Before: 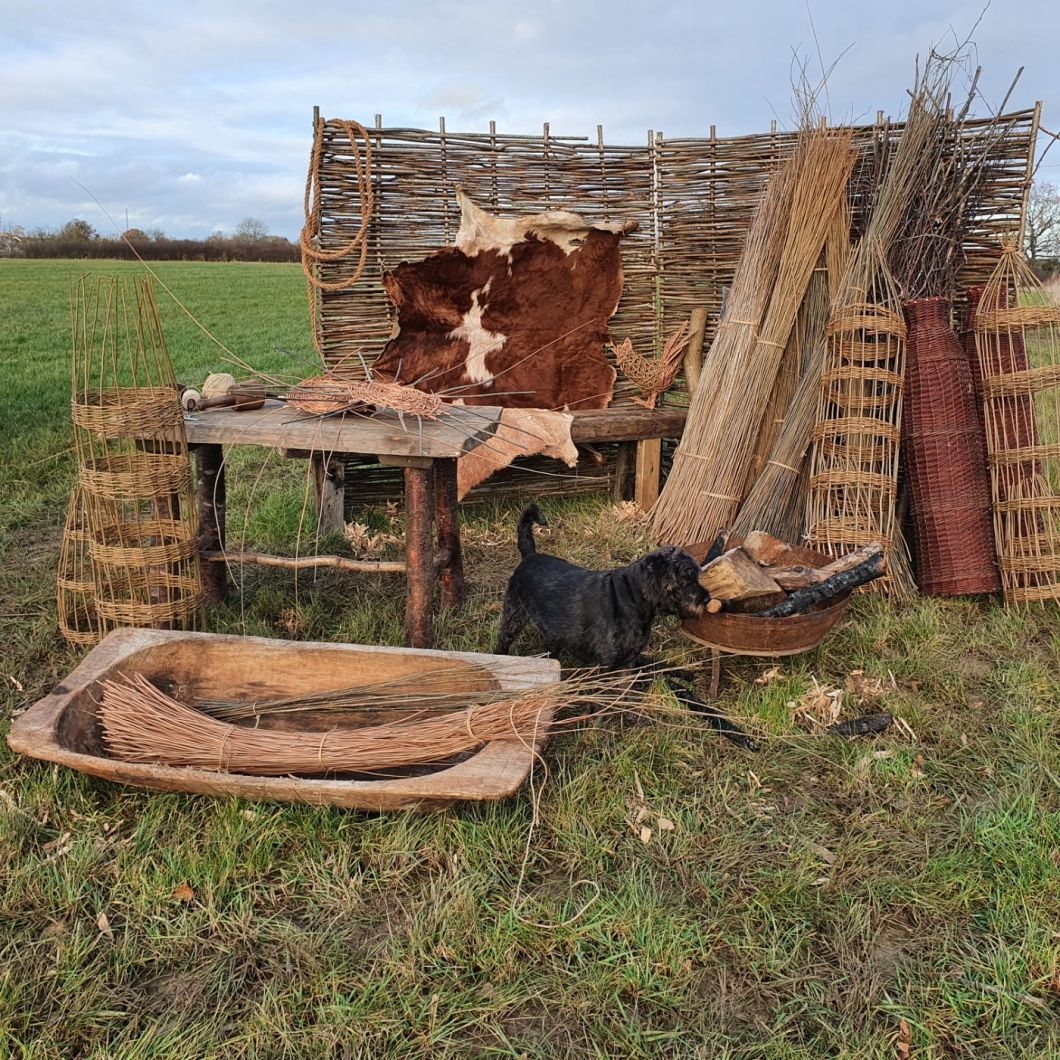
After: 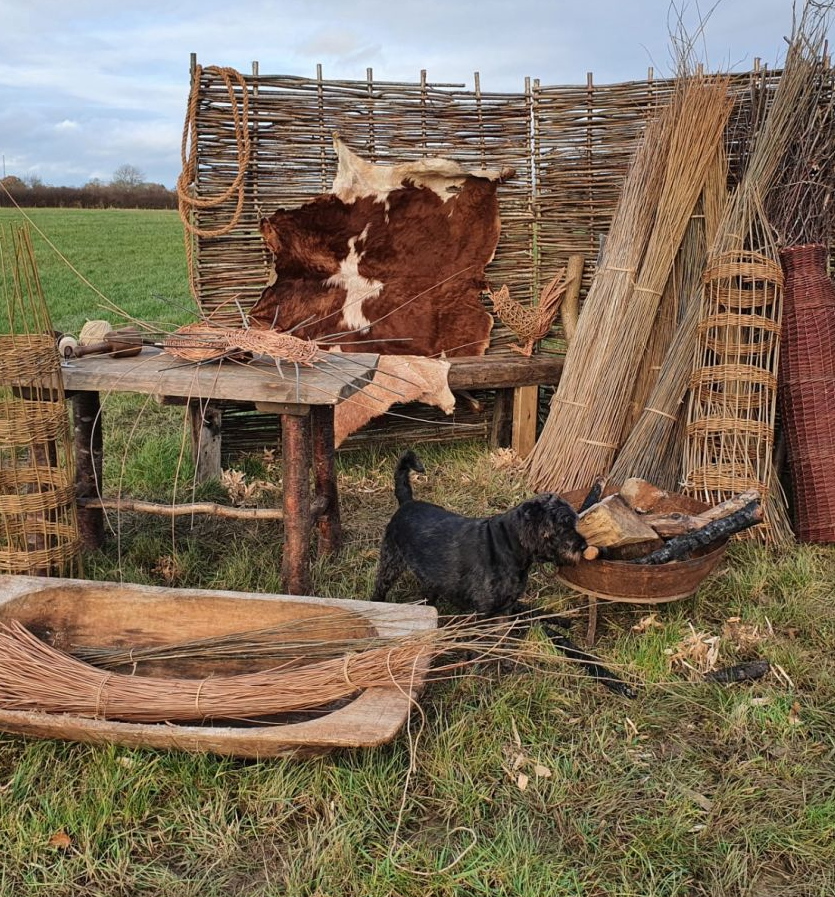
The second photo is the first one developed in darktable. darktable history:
shadows and highlights: shadows 36.99, highlights -27.12, soften with gaussian
crop: left 11.662%, top 5.026%, right 9.552%, bottom 10.299%
